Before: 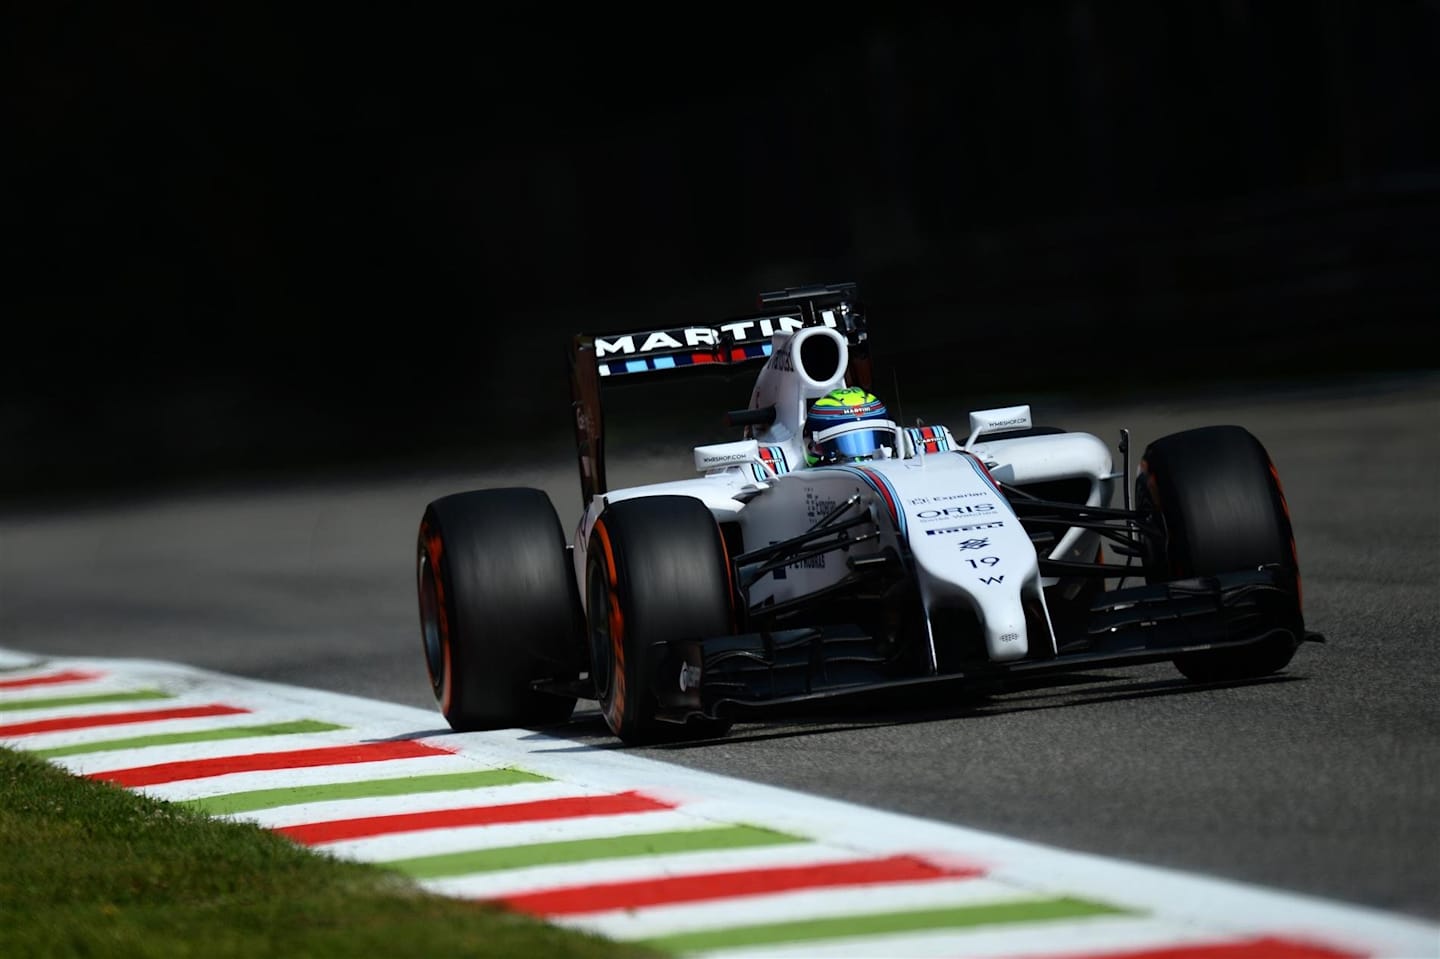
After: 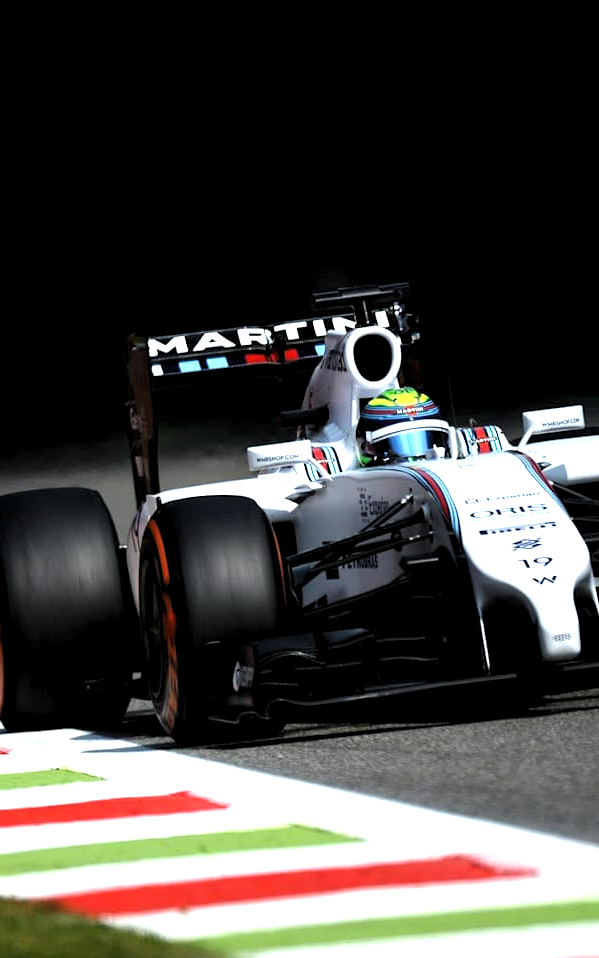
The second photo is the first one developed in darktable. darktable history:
tone equalizer: smoothing diameter 2.01%, edges refinement/feathering 22.63, mask exposure compensation -1.57 EV, filter diffusion 5
crop: left 31.083%, right 27.272%
levels: levels [0.062, 0.494, 0.925]
exposure: black level correction 0, exposure 0.69 EV, compensate exposure bias true, compensate highlight preservation false
